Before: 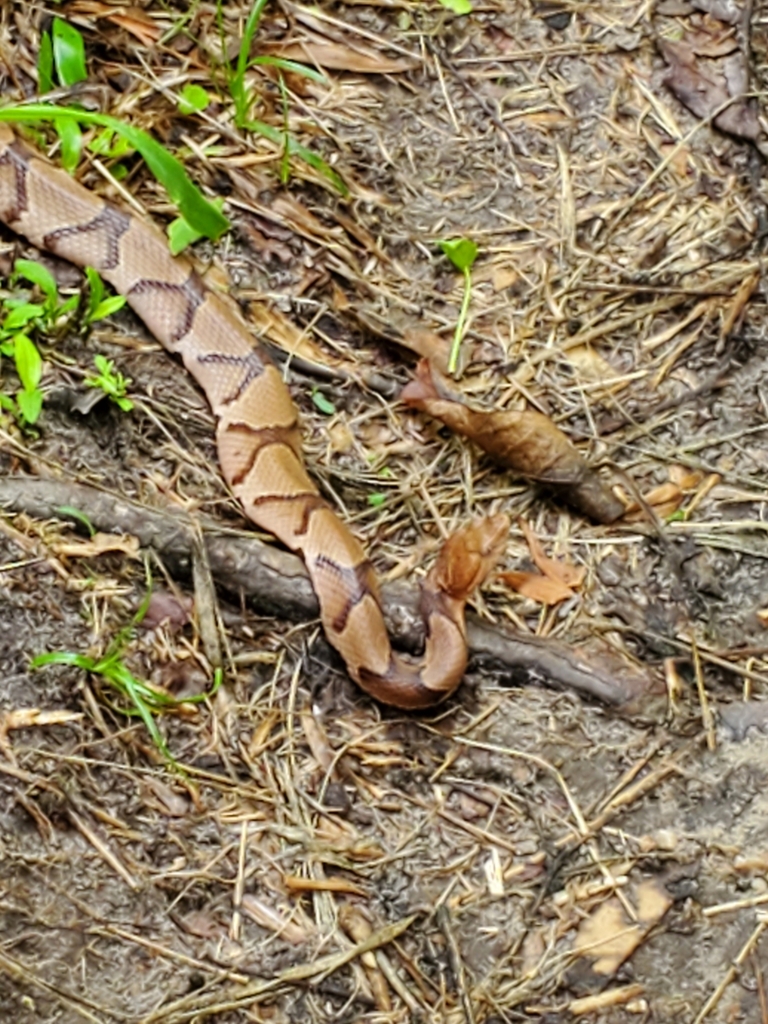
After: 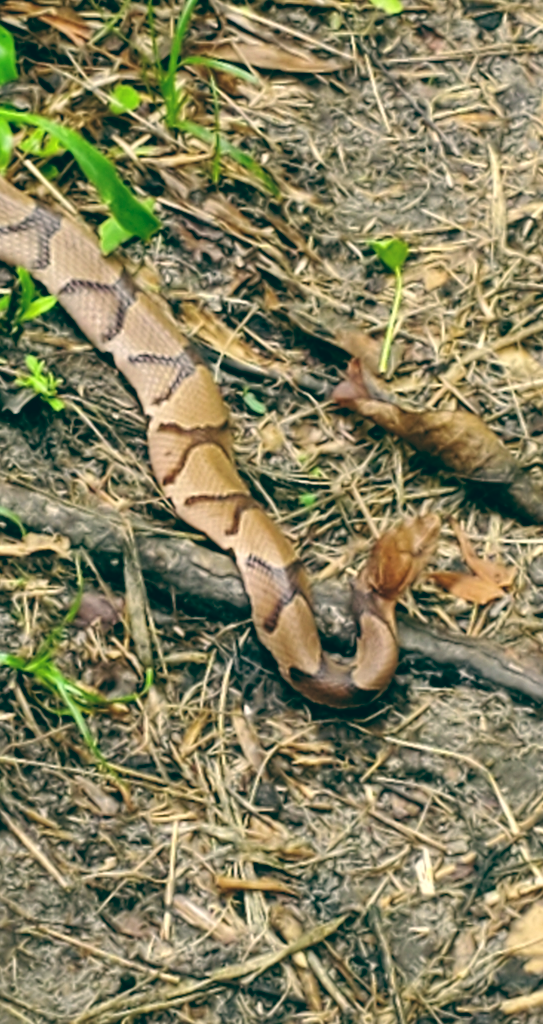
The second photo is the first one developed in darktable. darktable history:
tone equalizer: on, module defaults
crop and rotate: left 9.061%, right 20.142%
white balance: red 0.986, blue 1.01
color balance: lift [1.005, 0.99, 1.007, 1.01], gamma [1, 0.979, 1.011, 1.021], gain [0.923, 1.098, 1.025, 0.902], input saturation 90.45%, contrast 7.73%, output saturation 105.91%
